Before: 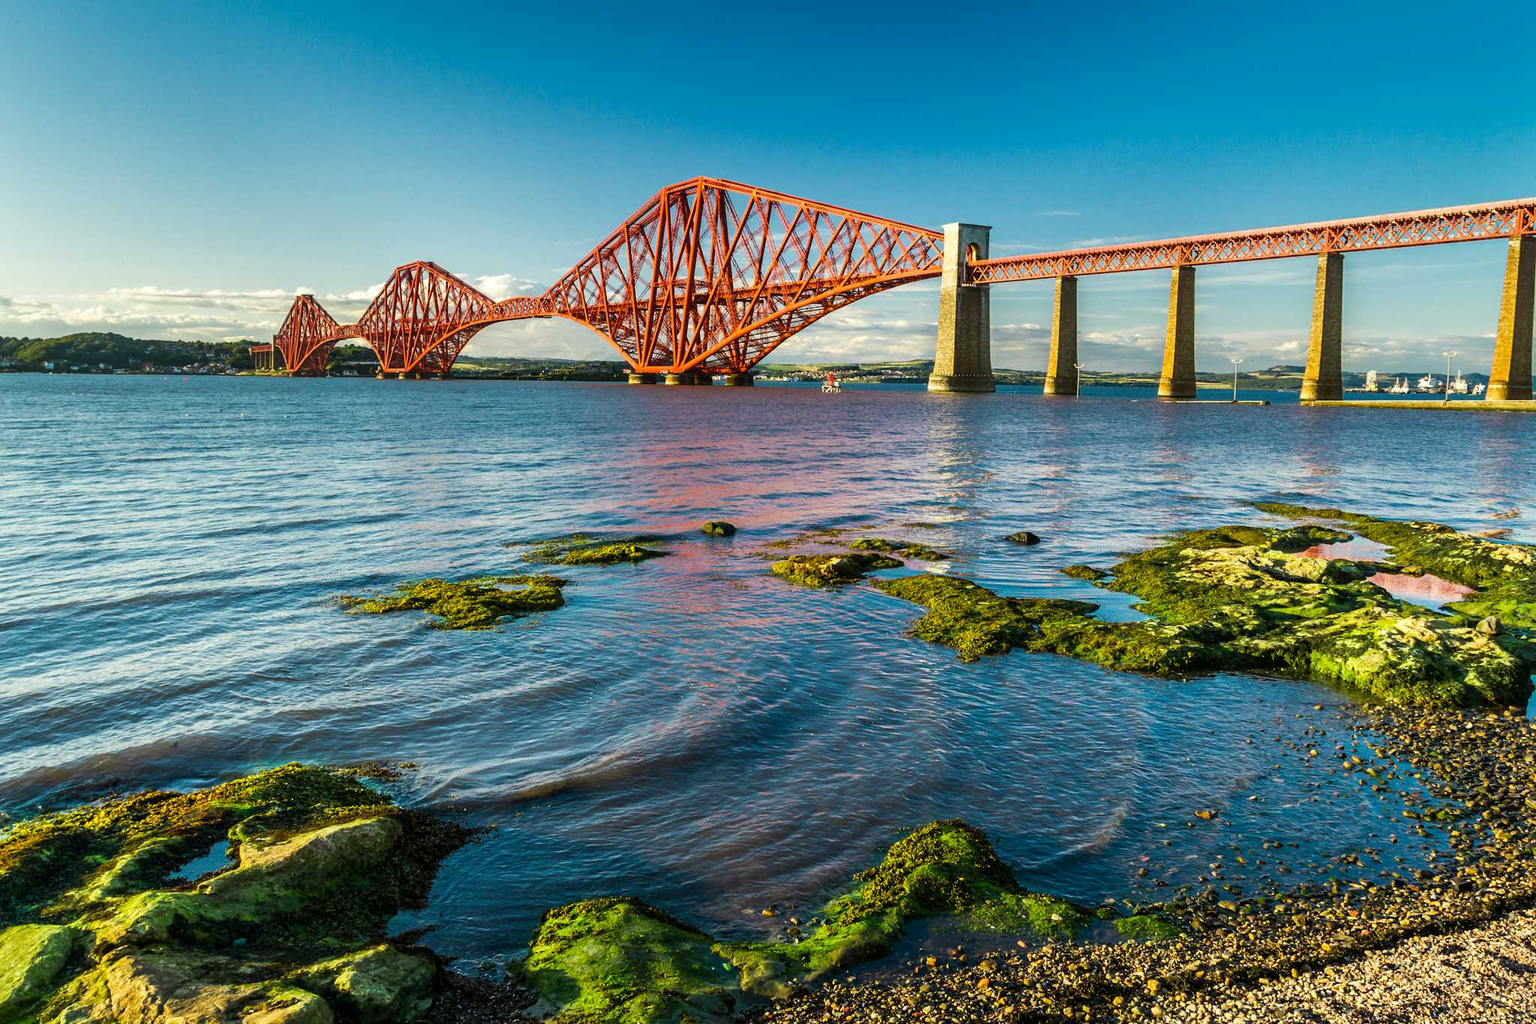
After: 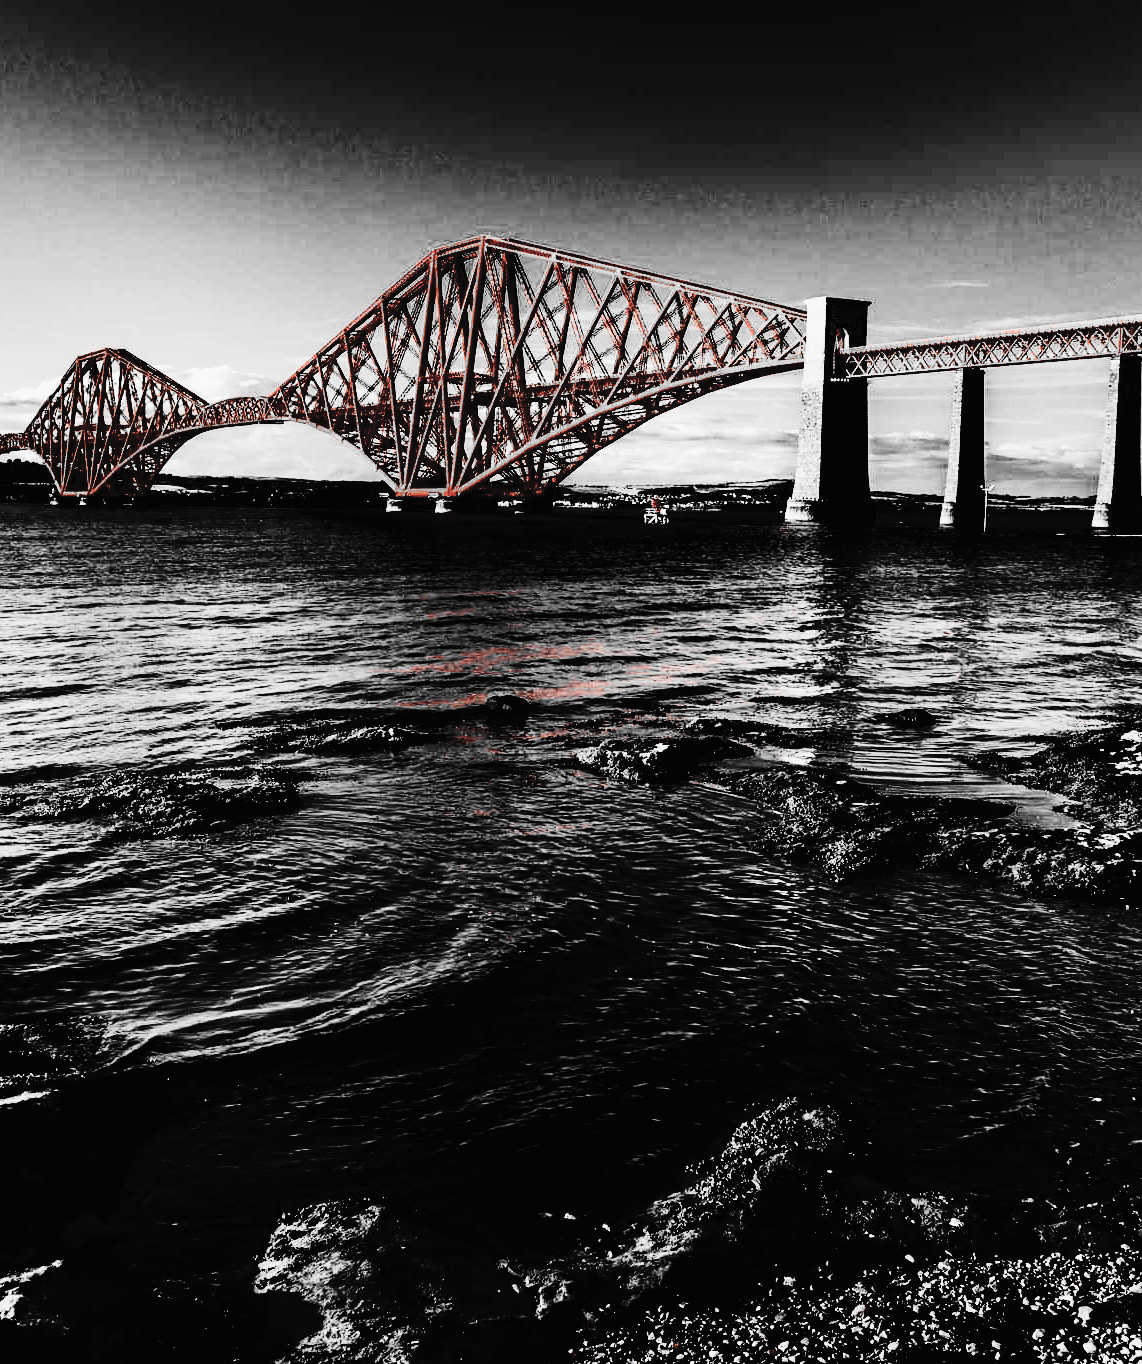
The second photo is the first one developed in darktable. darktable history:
tone curve: curves: ch0 [(0.016, 0.011) (0.204, 0.146) (0.515, 0.476) (0.78, 0.795) (1, 0.981)], preserve colors none
crop: left 22.09%, right 22.101%, bottom 0.005%
contrast brightness saturation: contrast 0.789, brightness -0.995, saturation 0.989
color zones: curves: ch1 [(0, 0.006) (0.094, 0.285) (0.171, 0.001) (0.429, 0.001) (0.571, 0.003) (0.714, 0.004) (0.857, 0.004) (1, 0.006)], mix 28.12%
